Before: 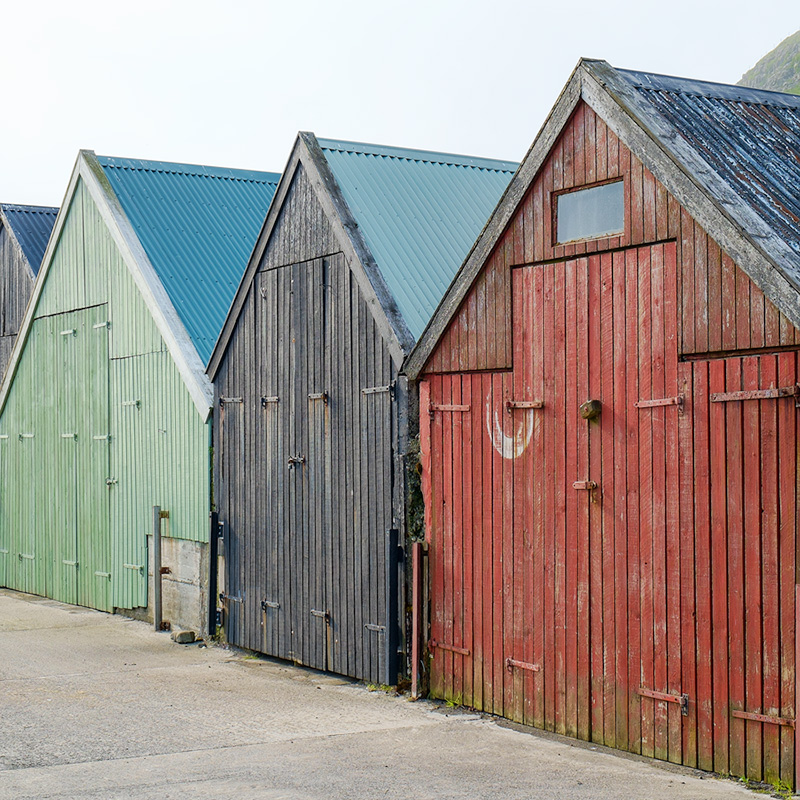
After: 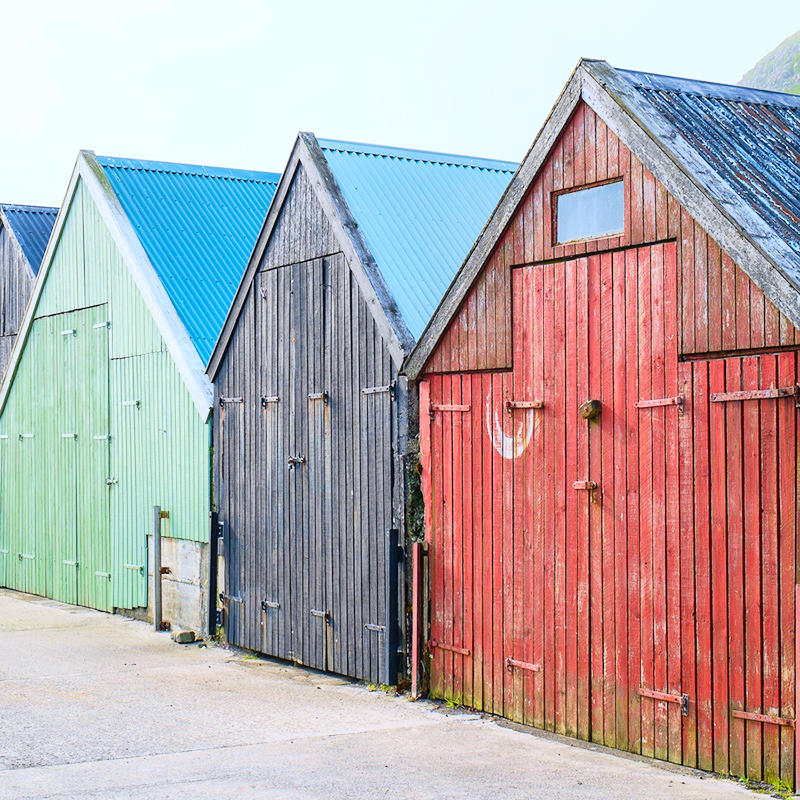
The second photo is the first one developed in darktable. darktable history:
contrast brightness saturation: contrast 0.24, brightness 0.26, saturation 0.39
color calibration: illuminant as shot in camera, x 0.358, y 0.373, temperature 4628.91 K
